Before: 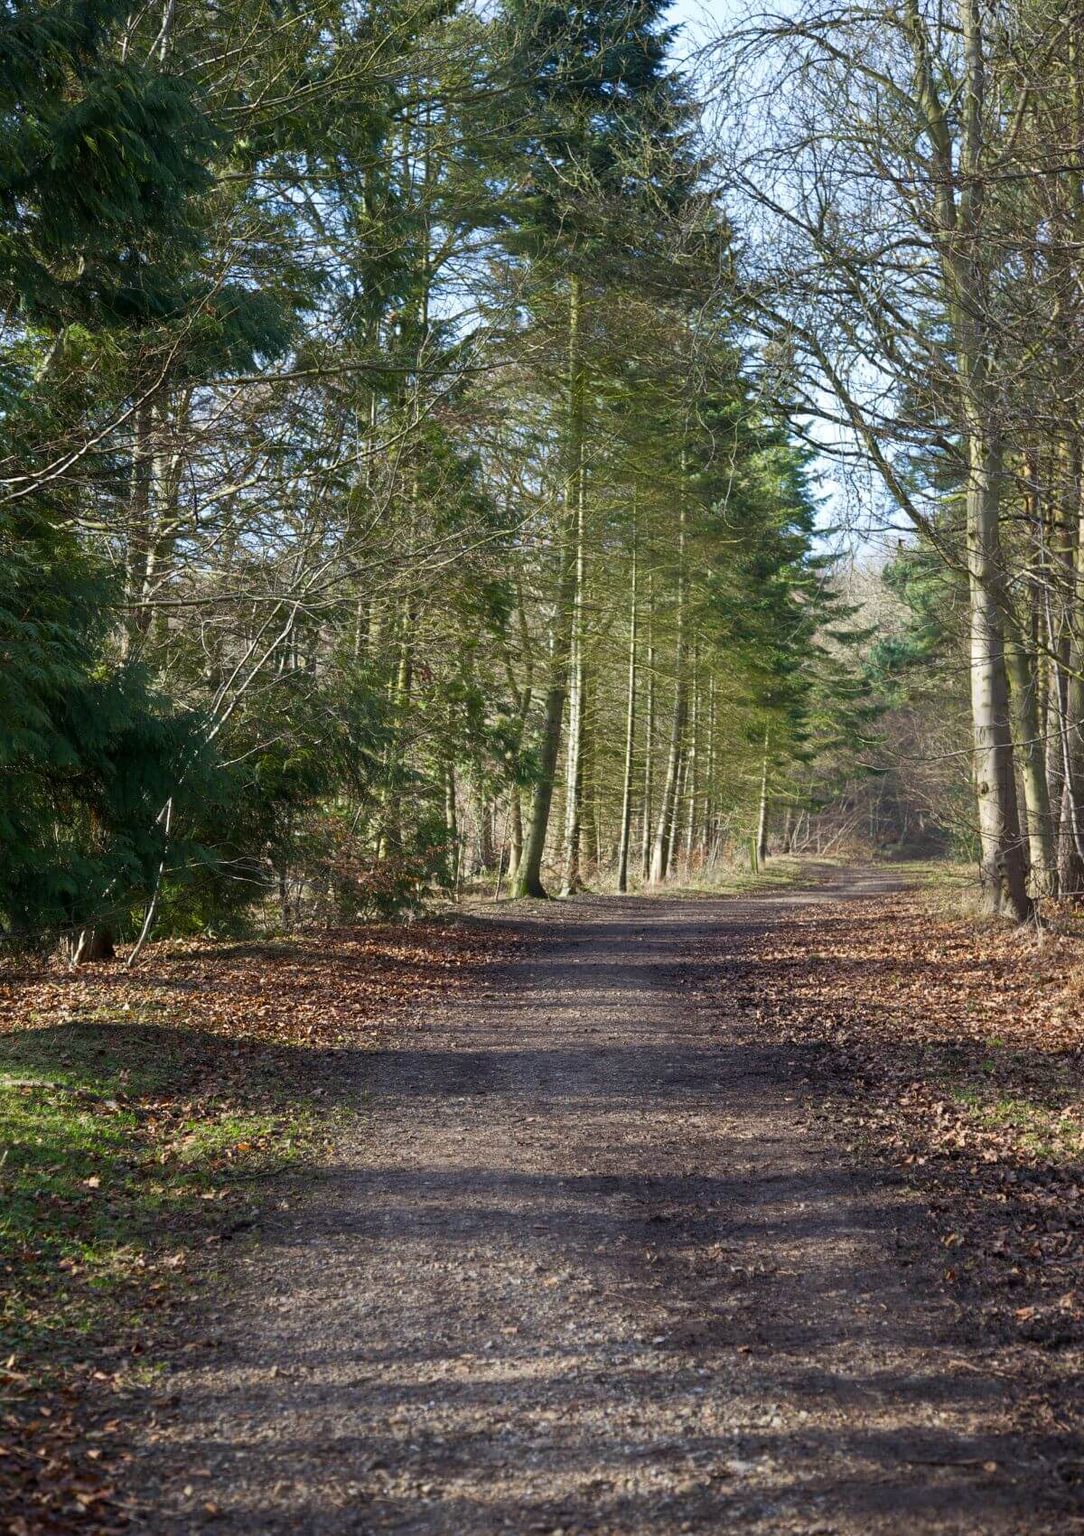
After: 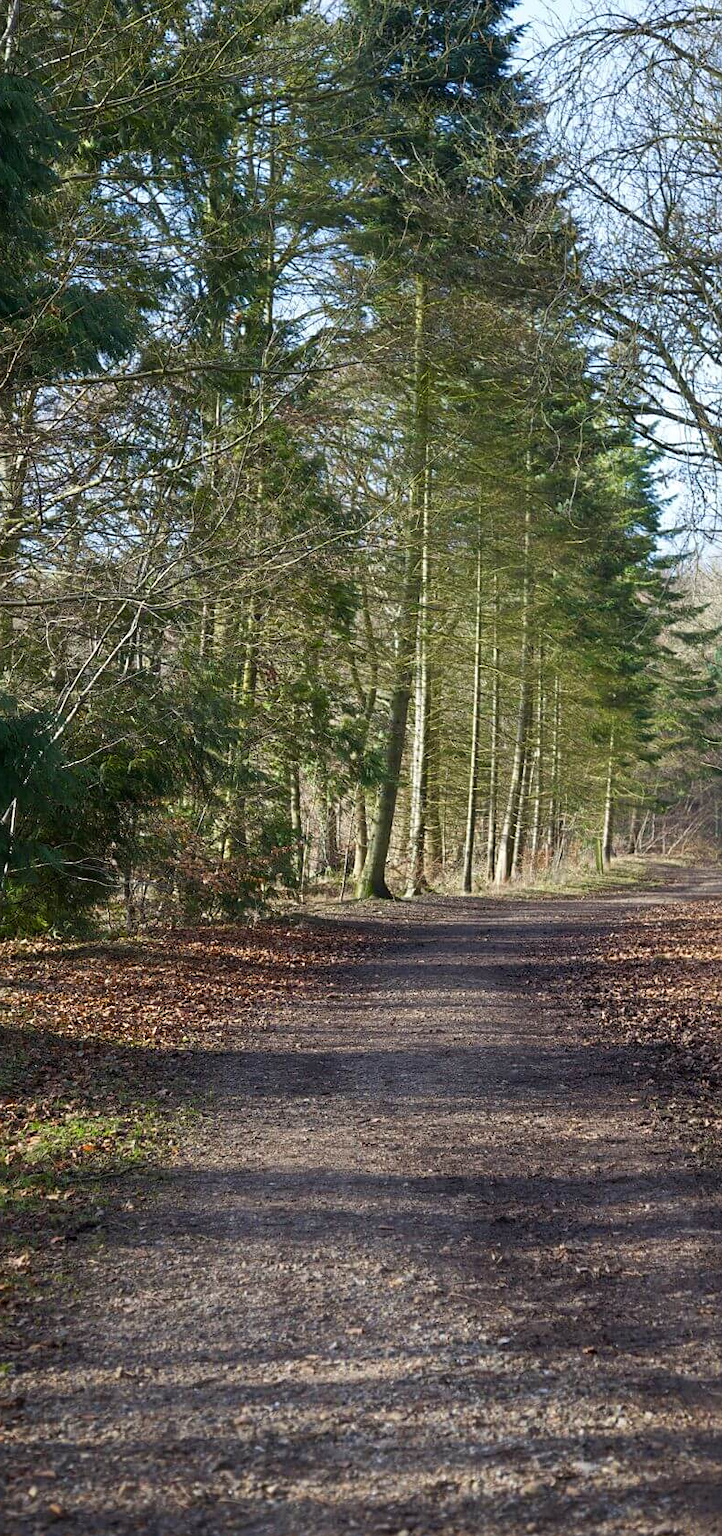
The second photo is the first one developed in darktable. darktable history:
sharpen: amount 0.206
crop and rotate: left 14.388%, right 18.992%
